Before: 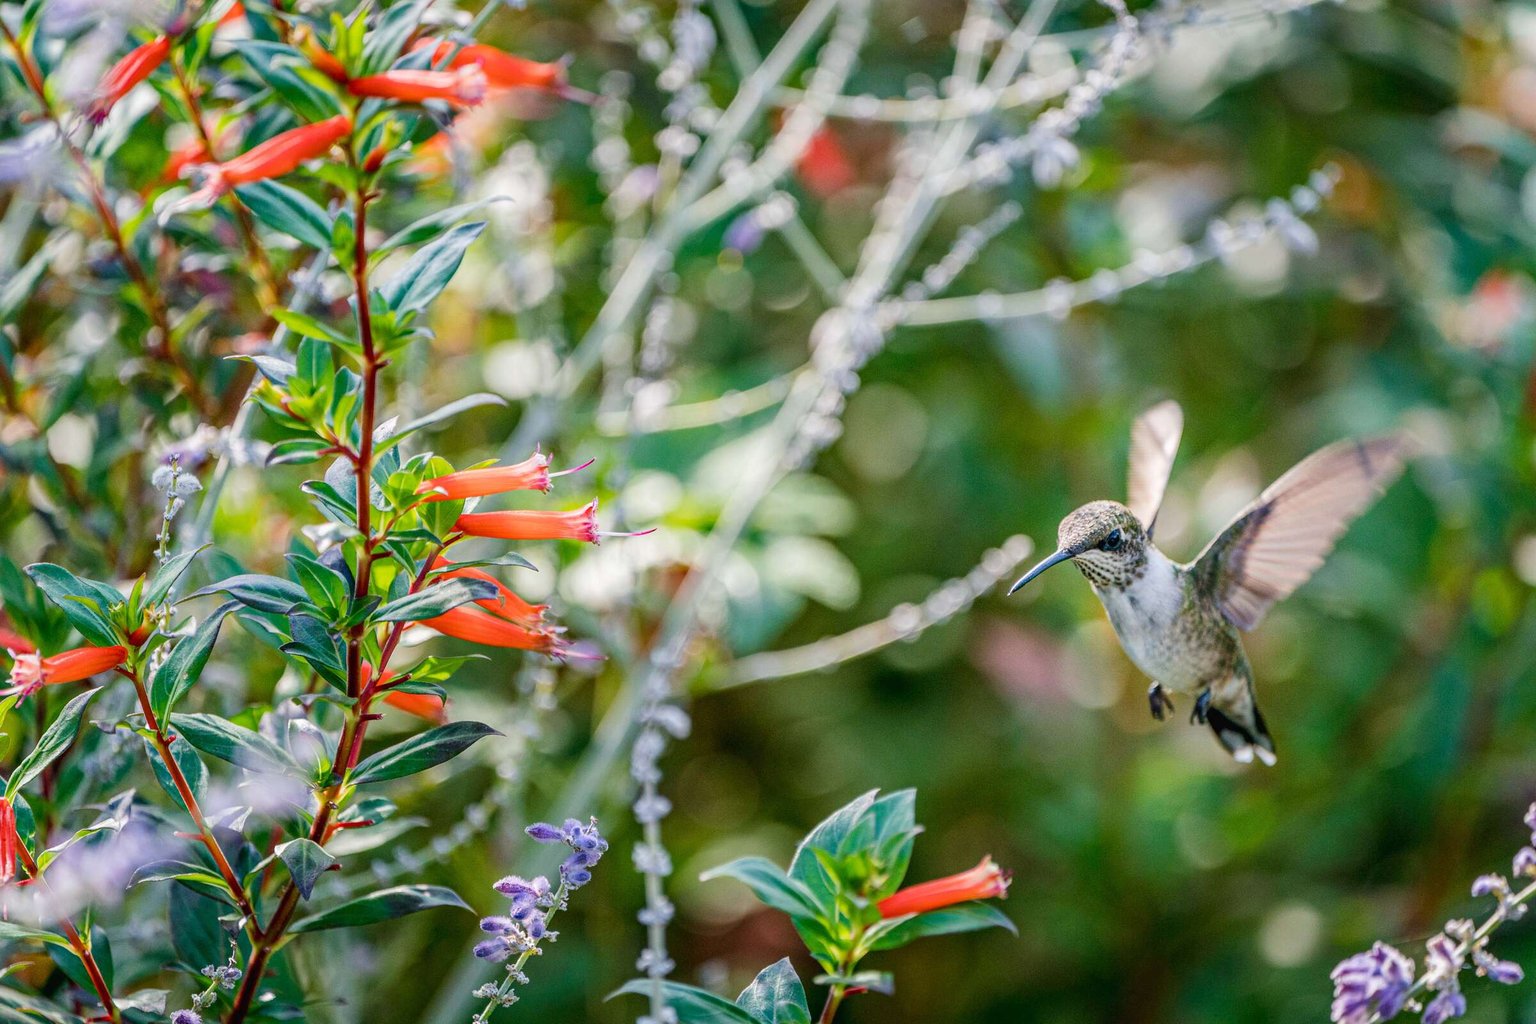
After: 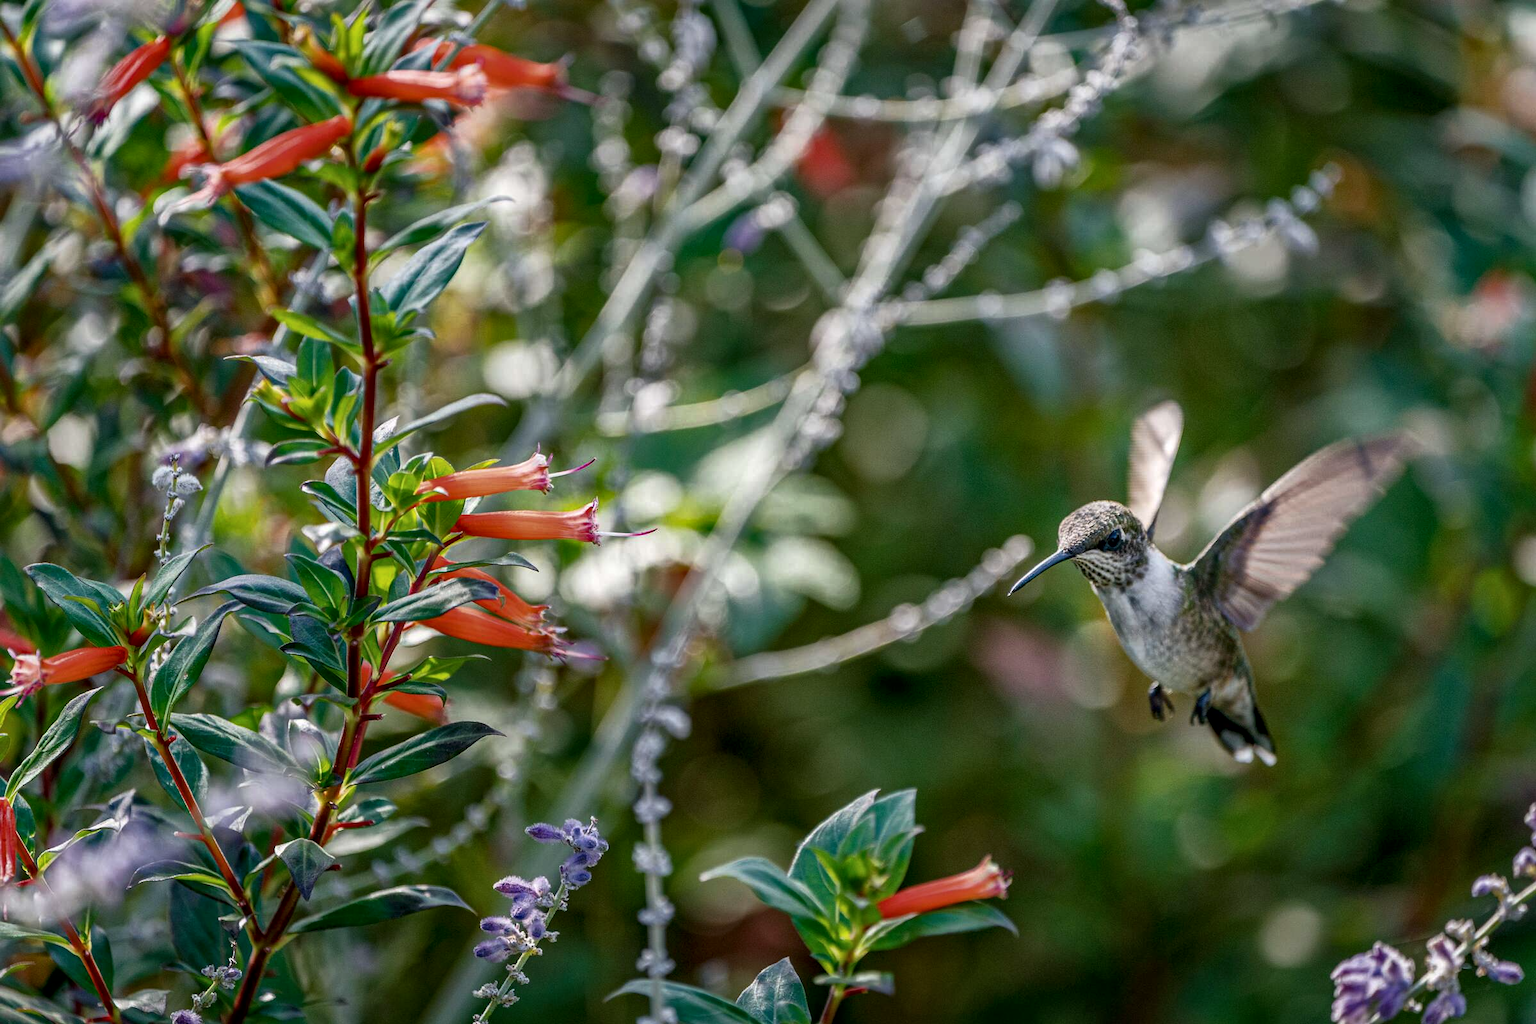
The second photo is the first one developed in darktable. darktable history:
local contrast: mode bilateral grid, contrast 20, coarseness 50, detail 132%, midtone range 0.2
rgb curve: curves: ch0 [(0, 0) (0.415, 0.237) (1, 1)]
